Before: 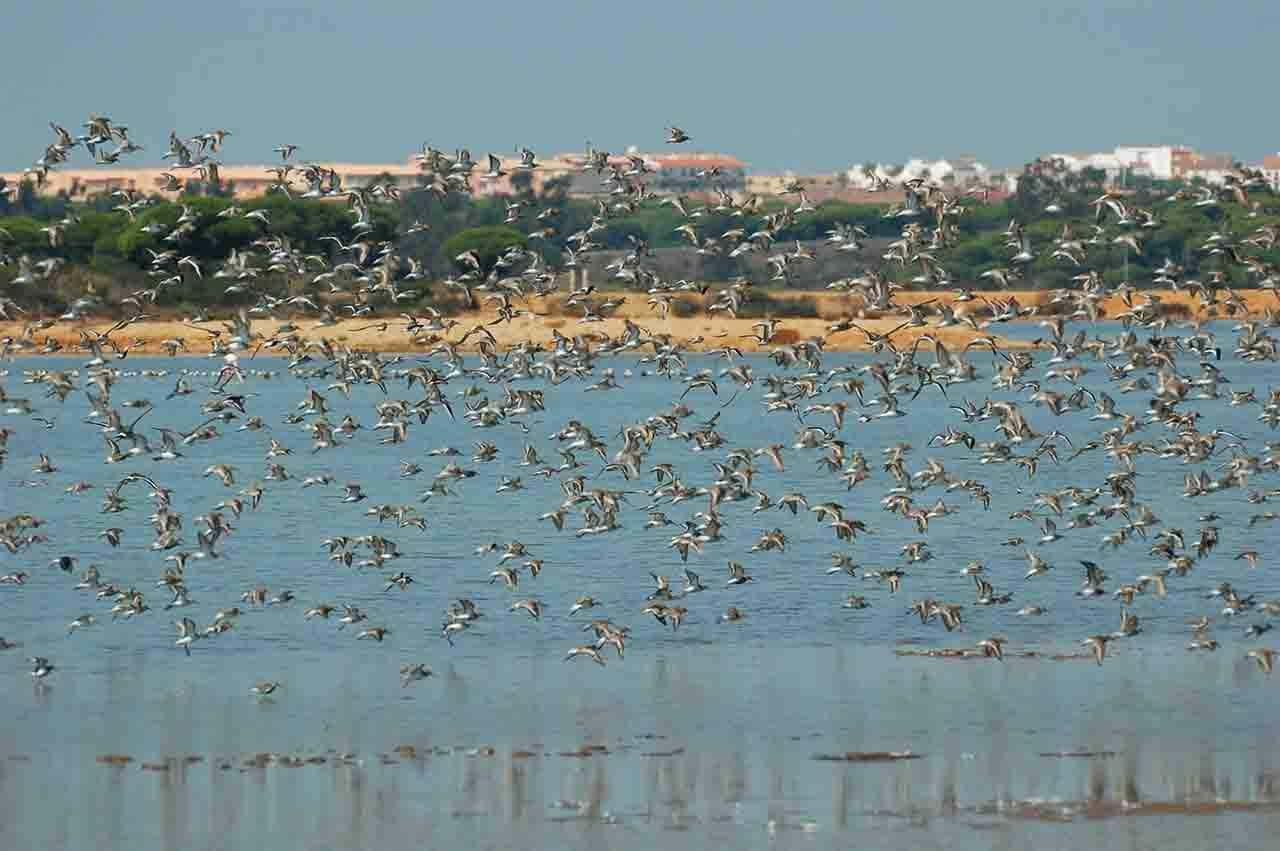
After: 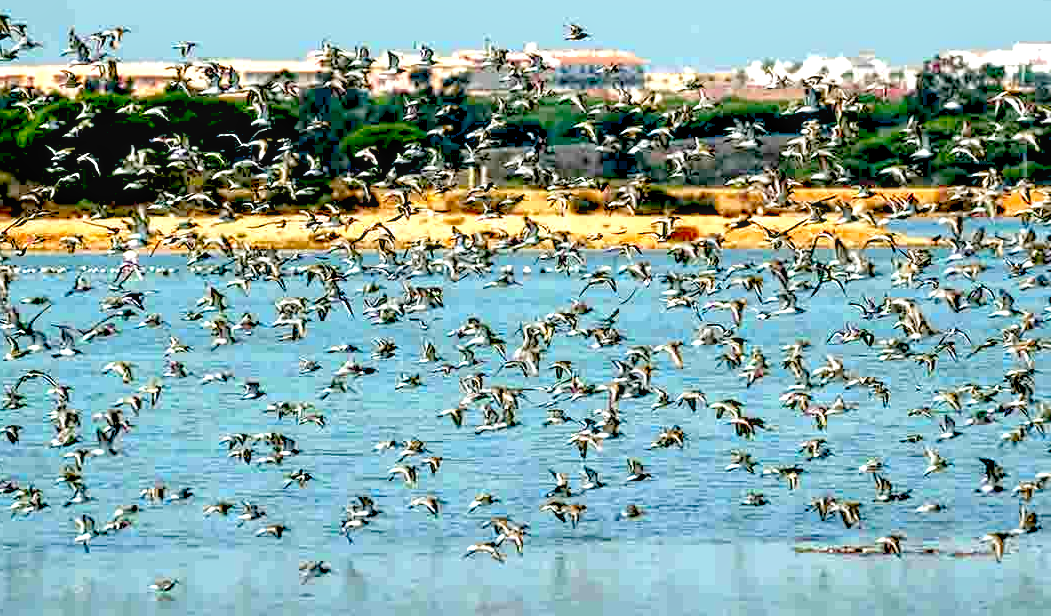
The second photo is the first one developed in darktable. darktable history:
levels: levels [0, 0.352, 0.703]
crop: left 7.9%, top 12.206%, right 9.96%, bottom 15.402%
sharpen: radius 5.31, amount 0.31, threshold 26.723
local contrast: highlights 56%, shadows 52%, detail 130%, midtone range 0.458
exposure: black level correction 0.058, compensate highlight preservation false
